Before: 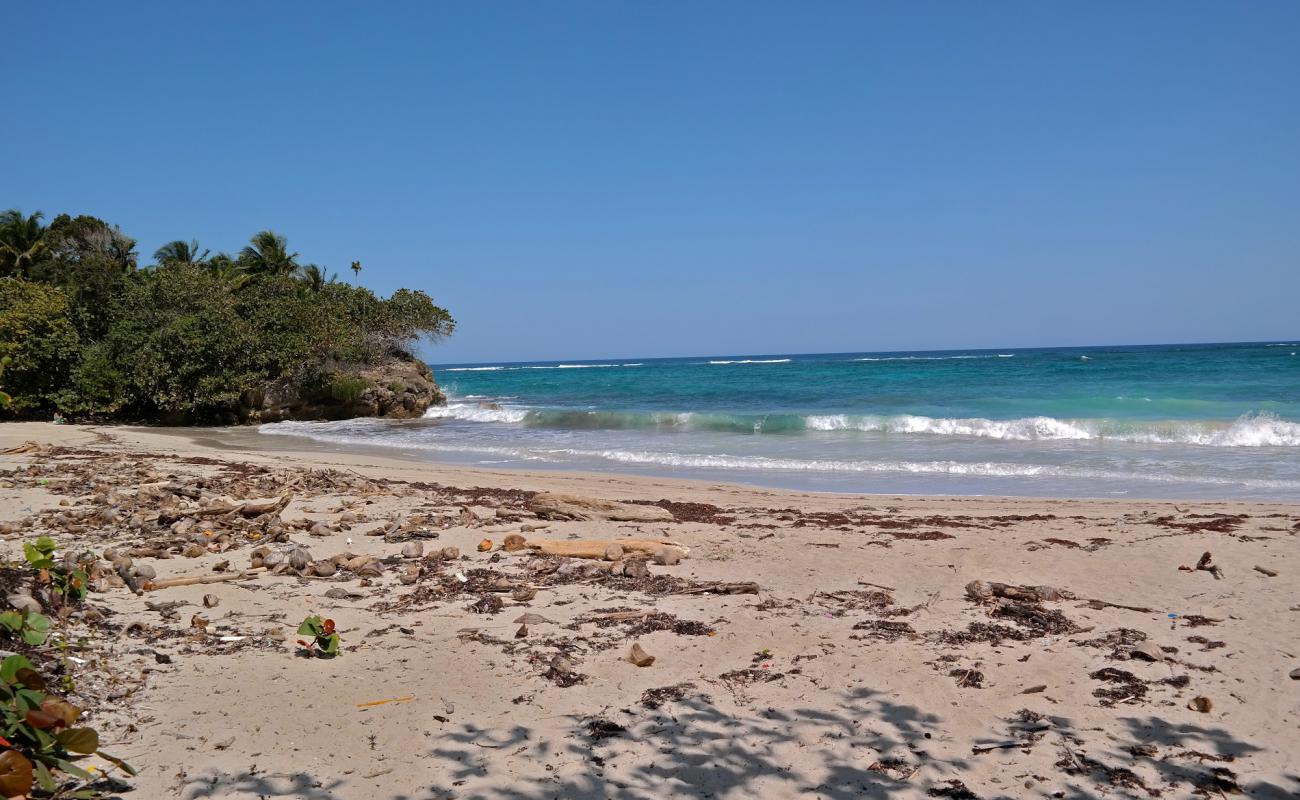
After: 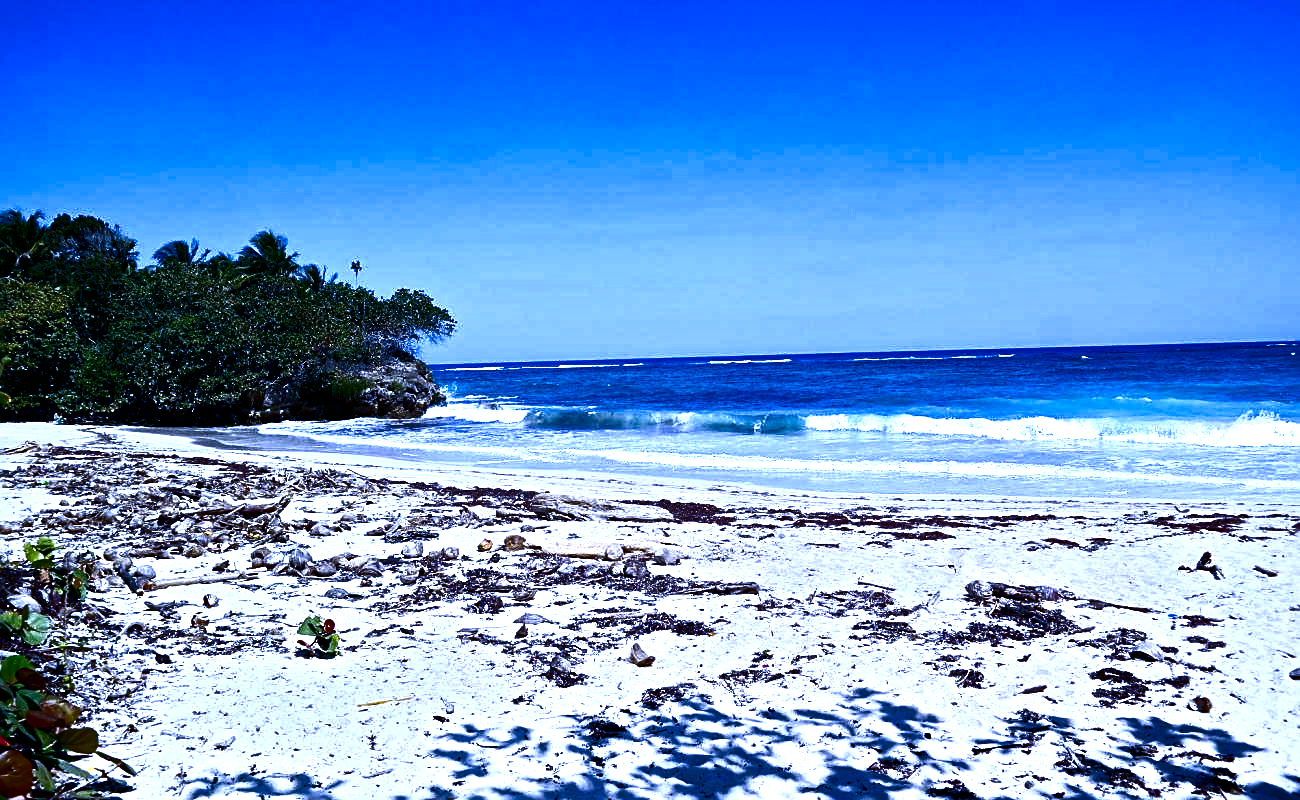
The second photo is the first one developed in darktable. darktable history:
contrast brightness saturation: contrast 0.5, saturation -0.1
white balance: red 0.766, blue 1.537
sharpen: on, module defaults
color balance rgb: perceptual saturation grading › global saturation 20%, perceptual saturation grading › highlights -25%, perceptual saturation grading › shadows 50%
levels: levels [0, 0.394, 0.787]
local contrast: mode bilateral grid, contrast 20, coarseness 50, detail 130%, midtone range 0.2
graduated density: on, module defaults
